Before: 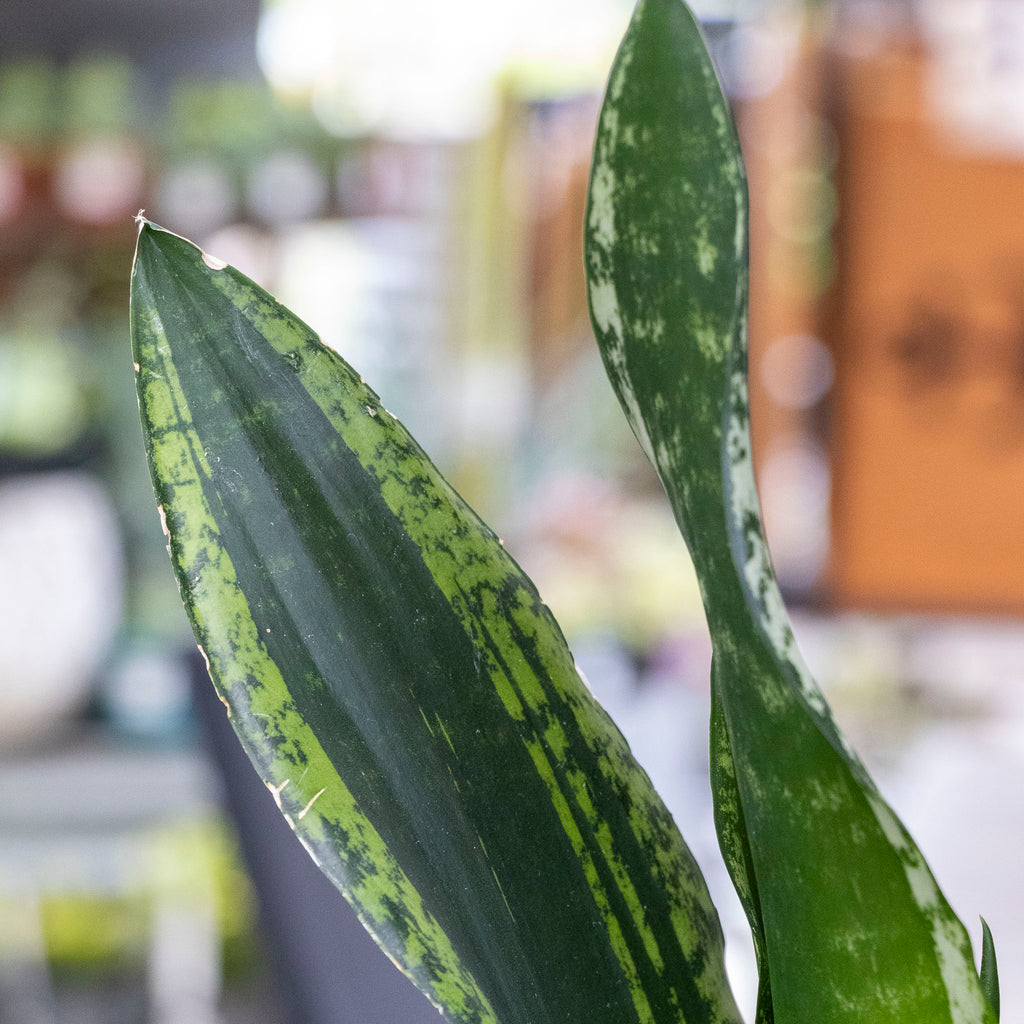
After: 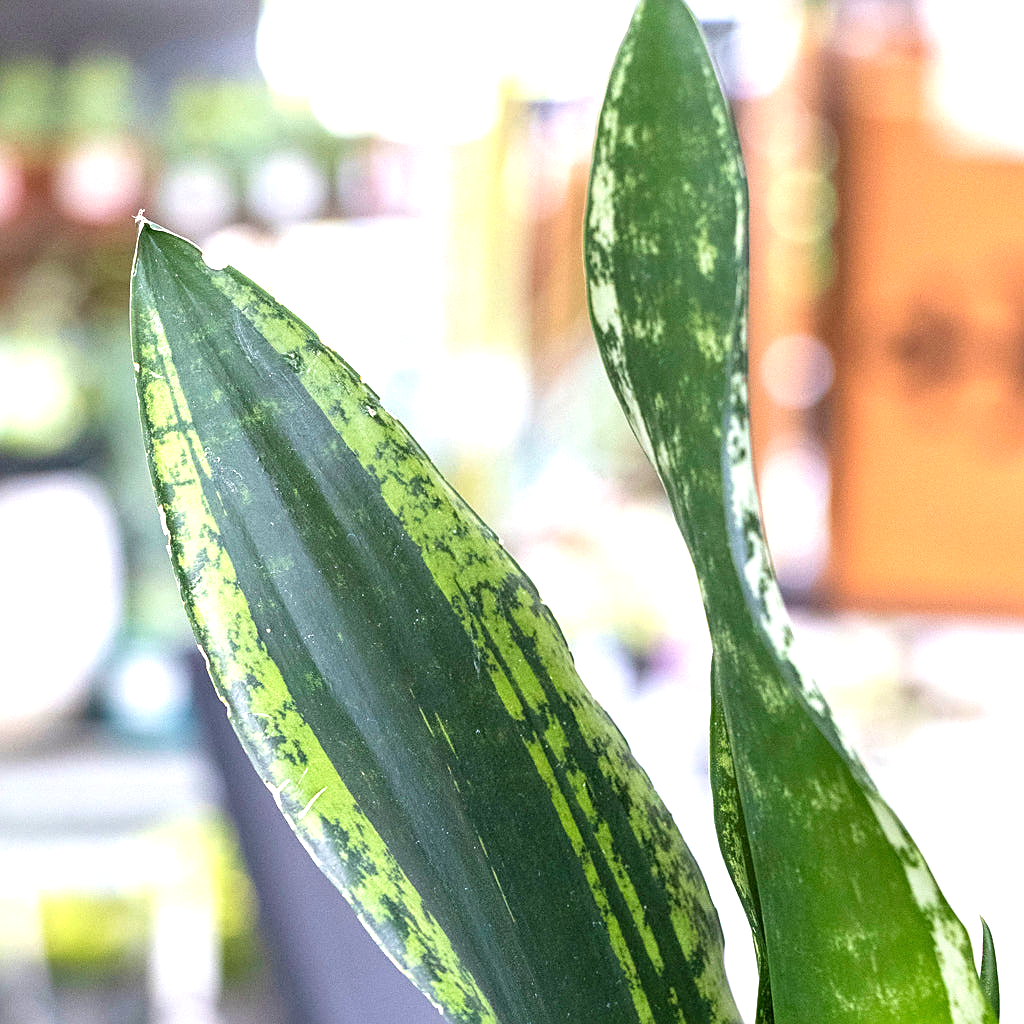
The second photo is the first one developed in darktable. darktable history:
sharpen: on, module defaults
exposure: black level correction 0, exposure 1 EV, compensate exposure bias true, compensate highlight preservation false
velvia: strength 15%
